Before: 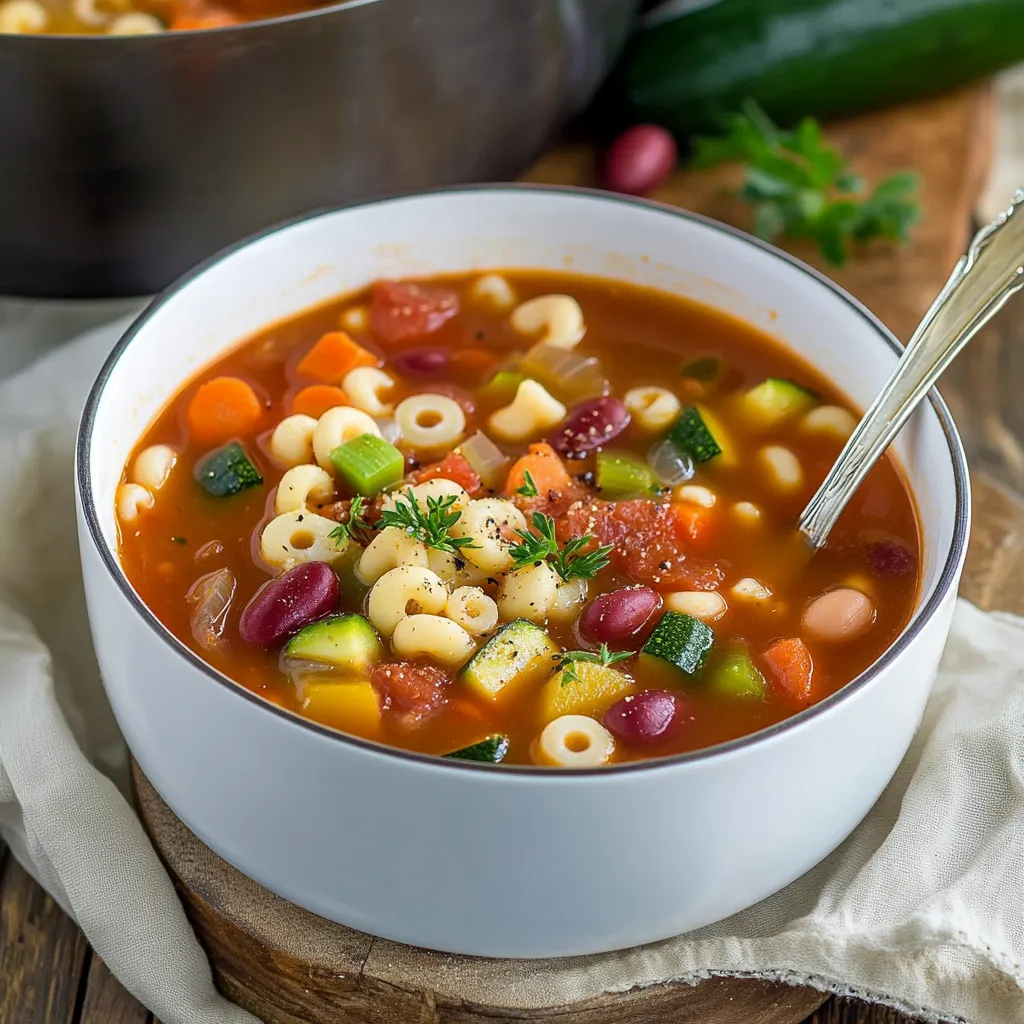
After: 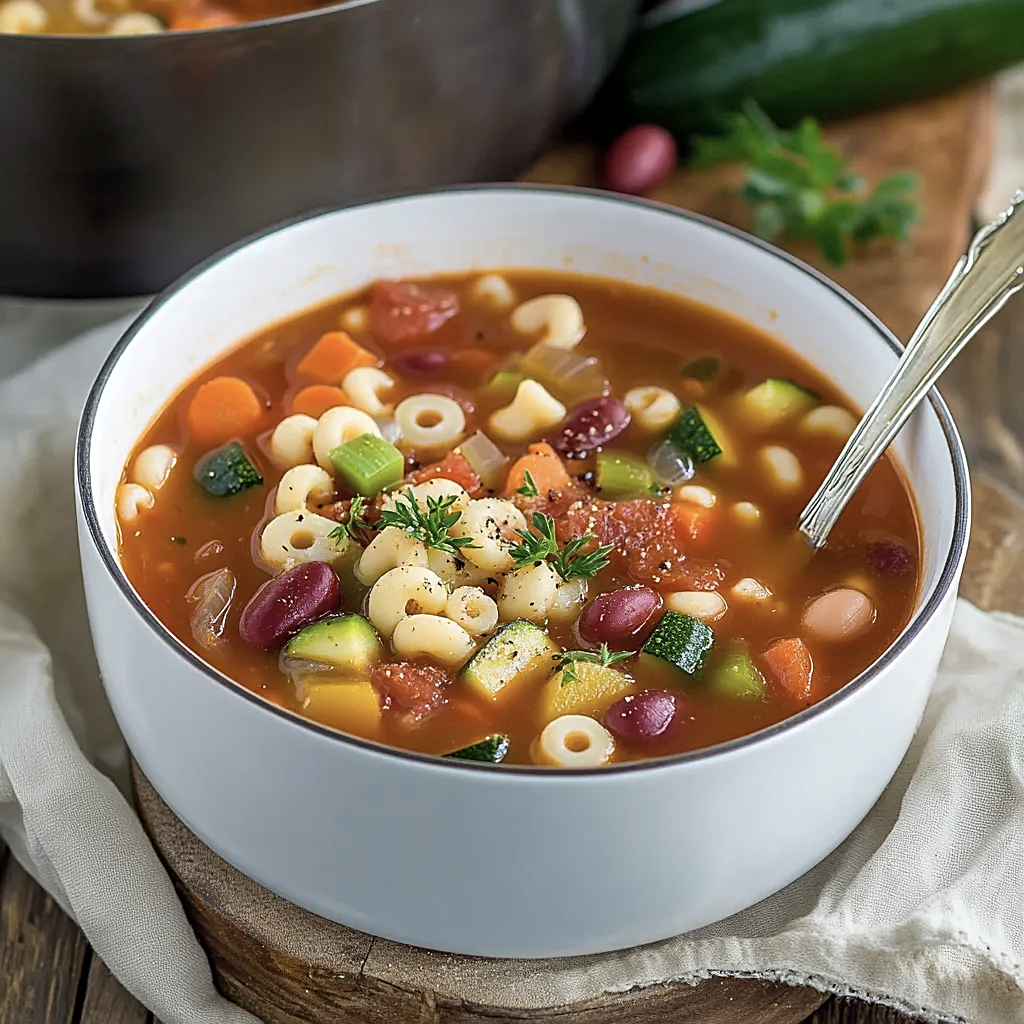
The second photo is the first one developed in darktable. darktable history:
sharpen: on, module defaults
color correction: saturation 0.8
